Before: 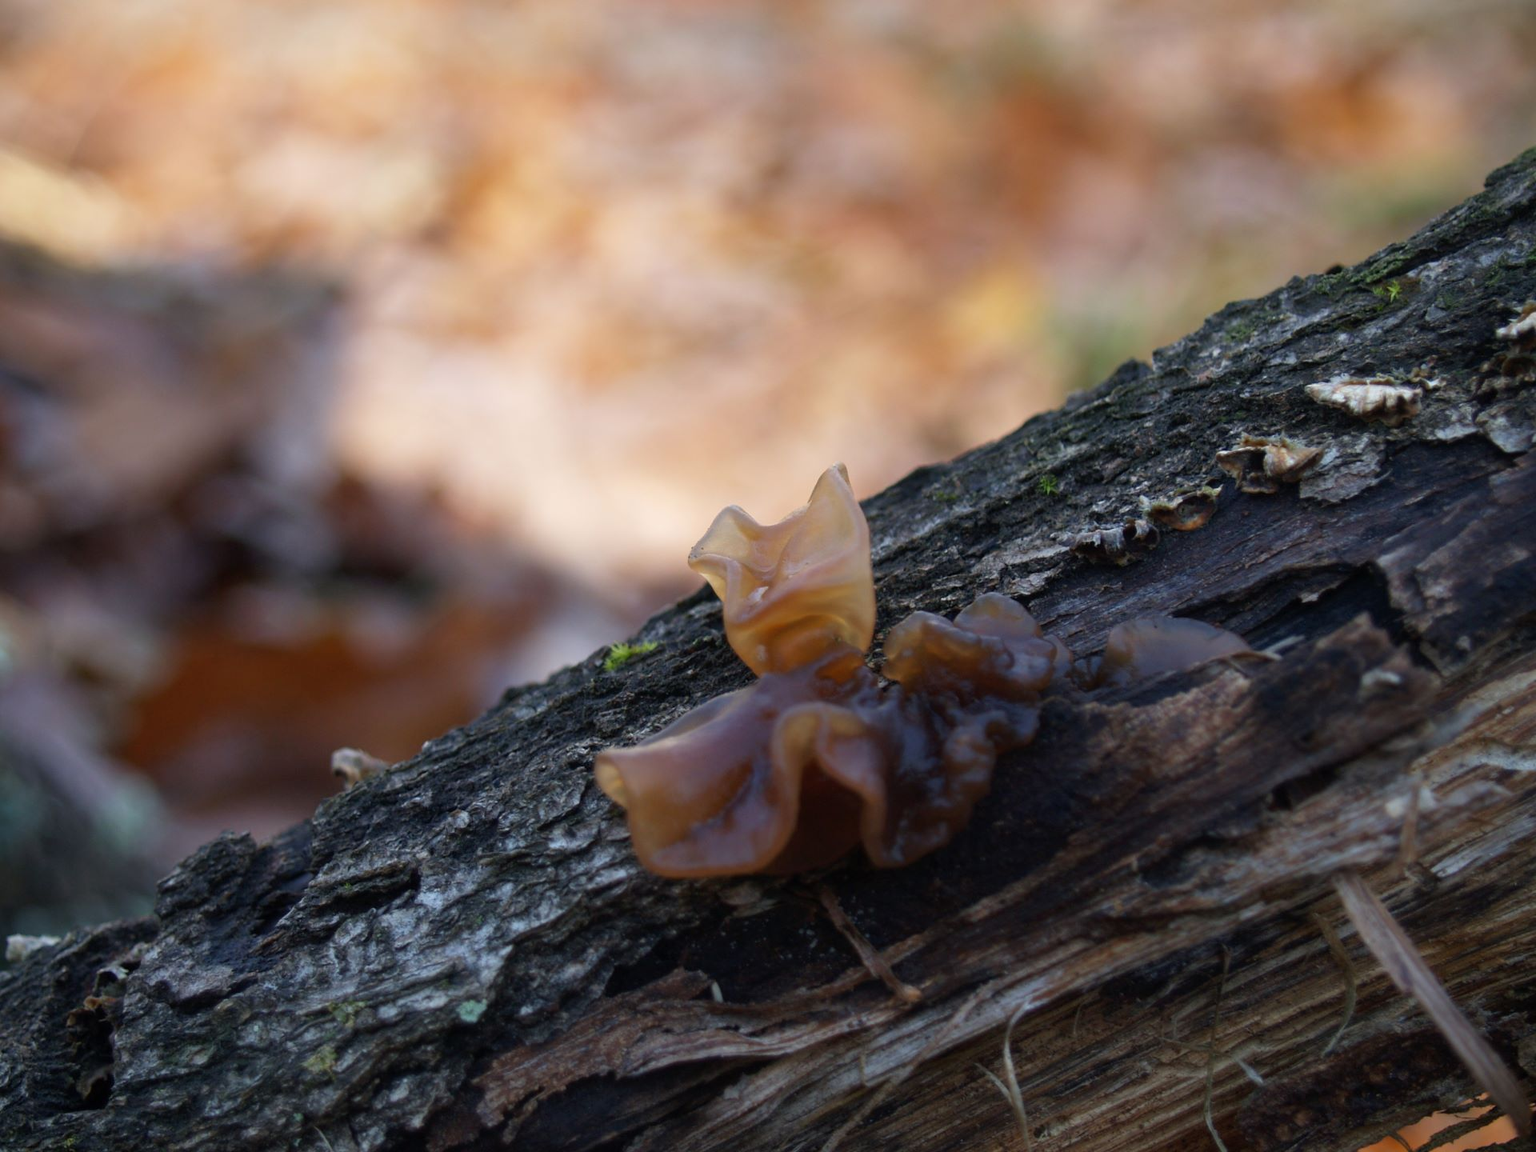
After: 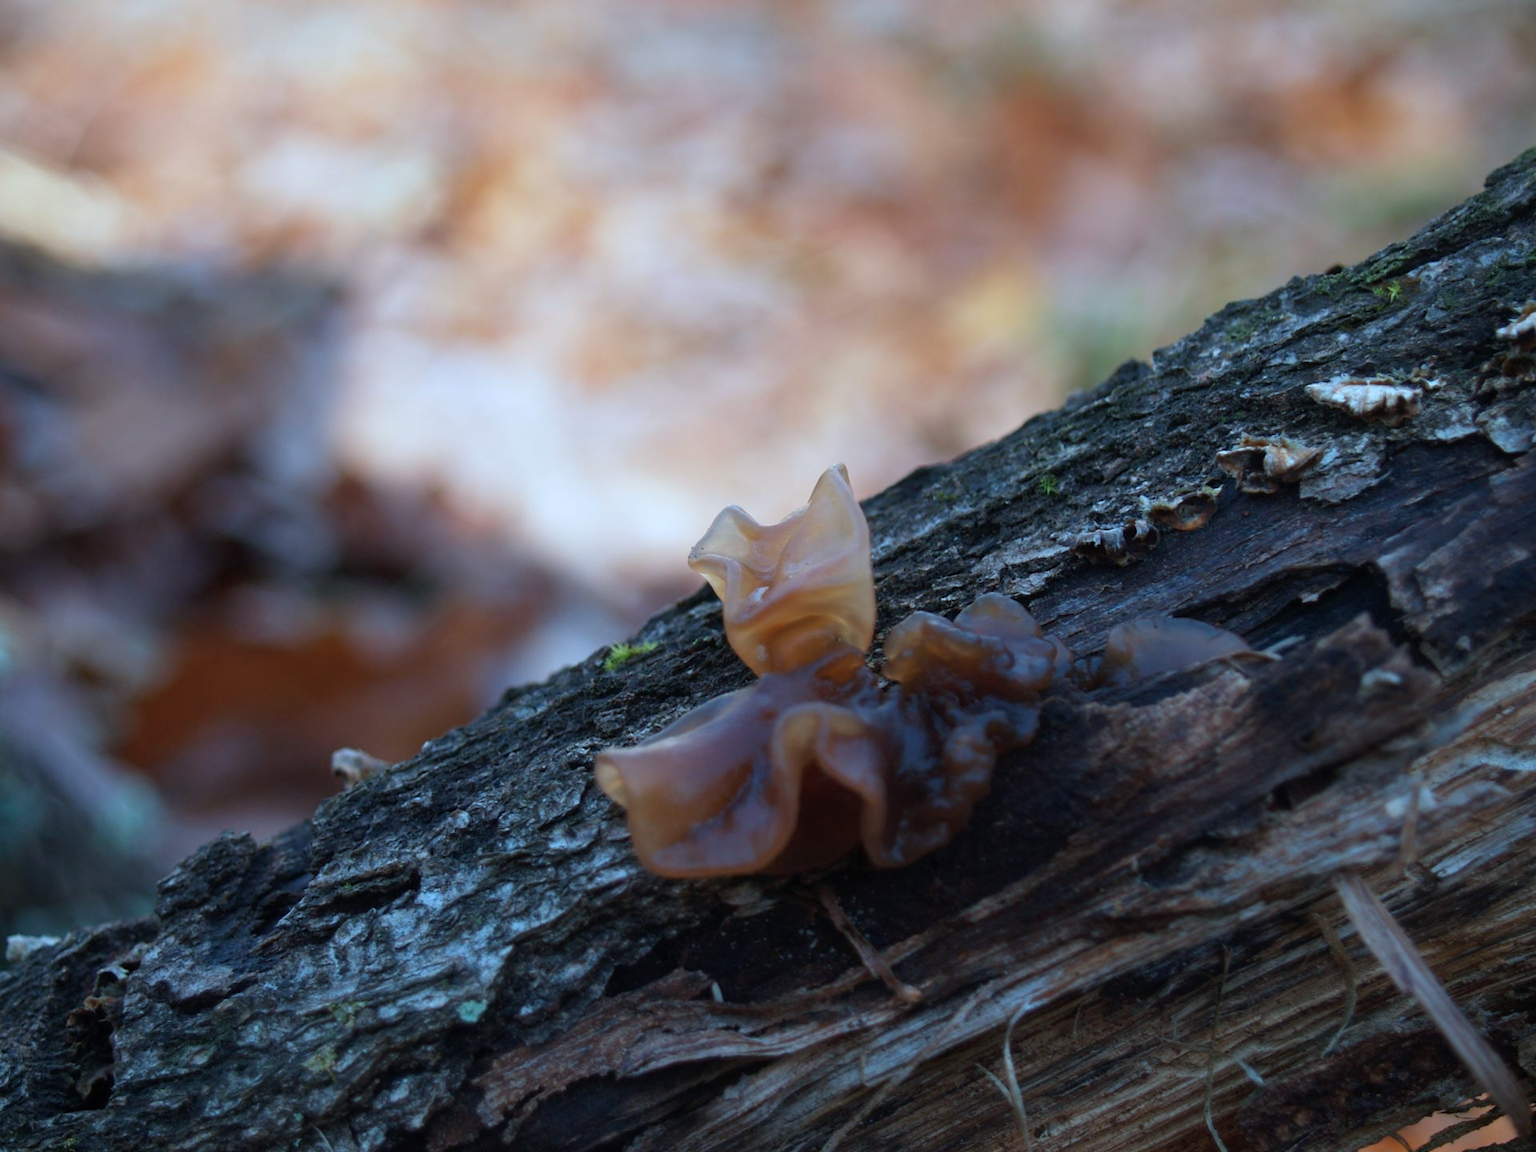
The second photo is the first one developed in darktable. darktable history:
color correction: highlights a* -9.19, highlights b* -23.08
